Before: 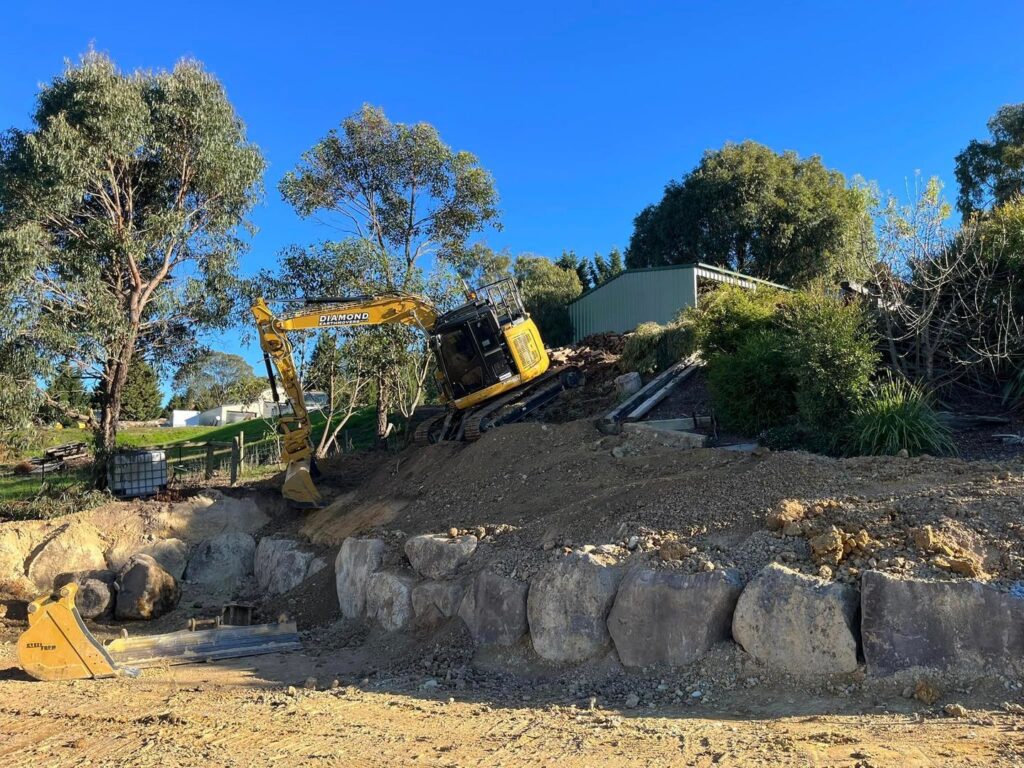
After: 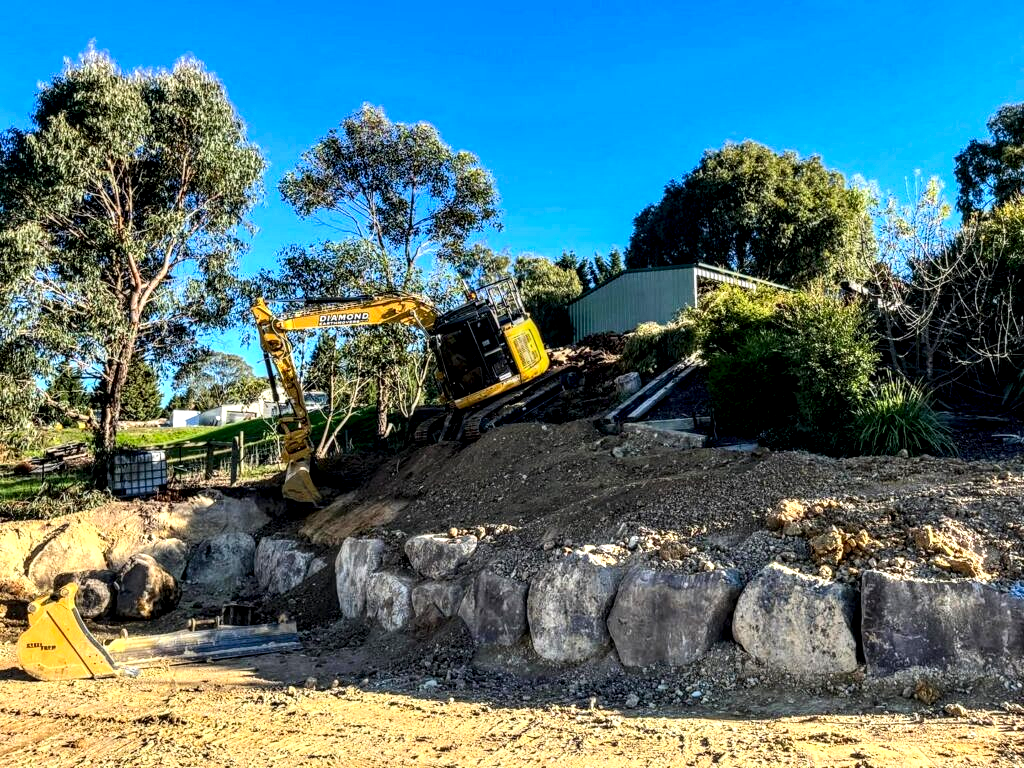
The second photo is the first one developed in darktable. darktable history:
contrast brightness saturation: contrast 0.23, brightness 0.1, saturation 0.29
local contrast: highlights 19%, detail 186%
